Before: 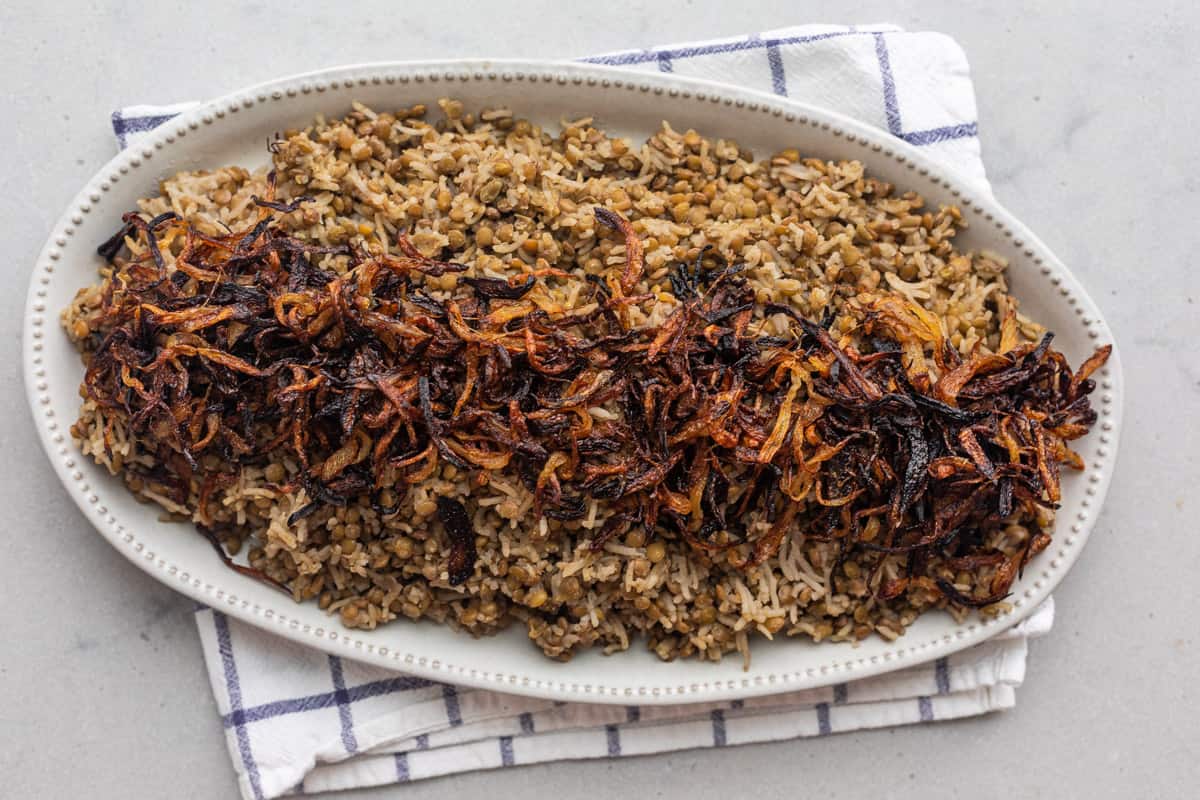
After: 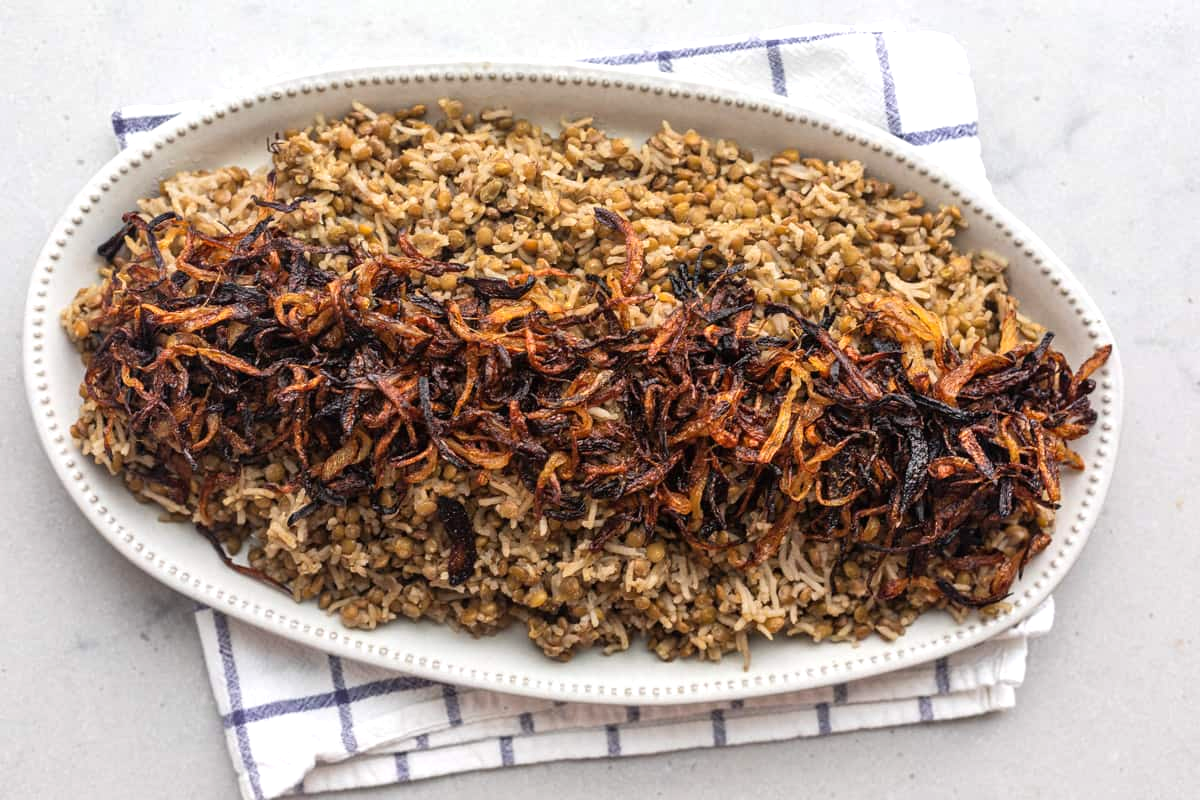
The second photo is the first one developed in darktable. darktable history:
exposure: black level correction 0, exposure 0.392 EV, compensate highlight preservation false
